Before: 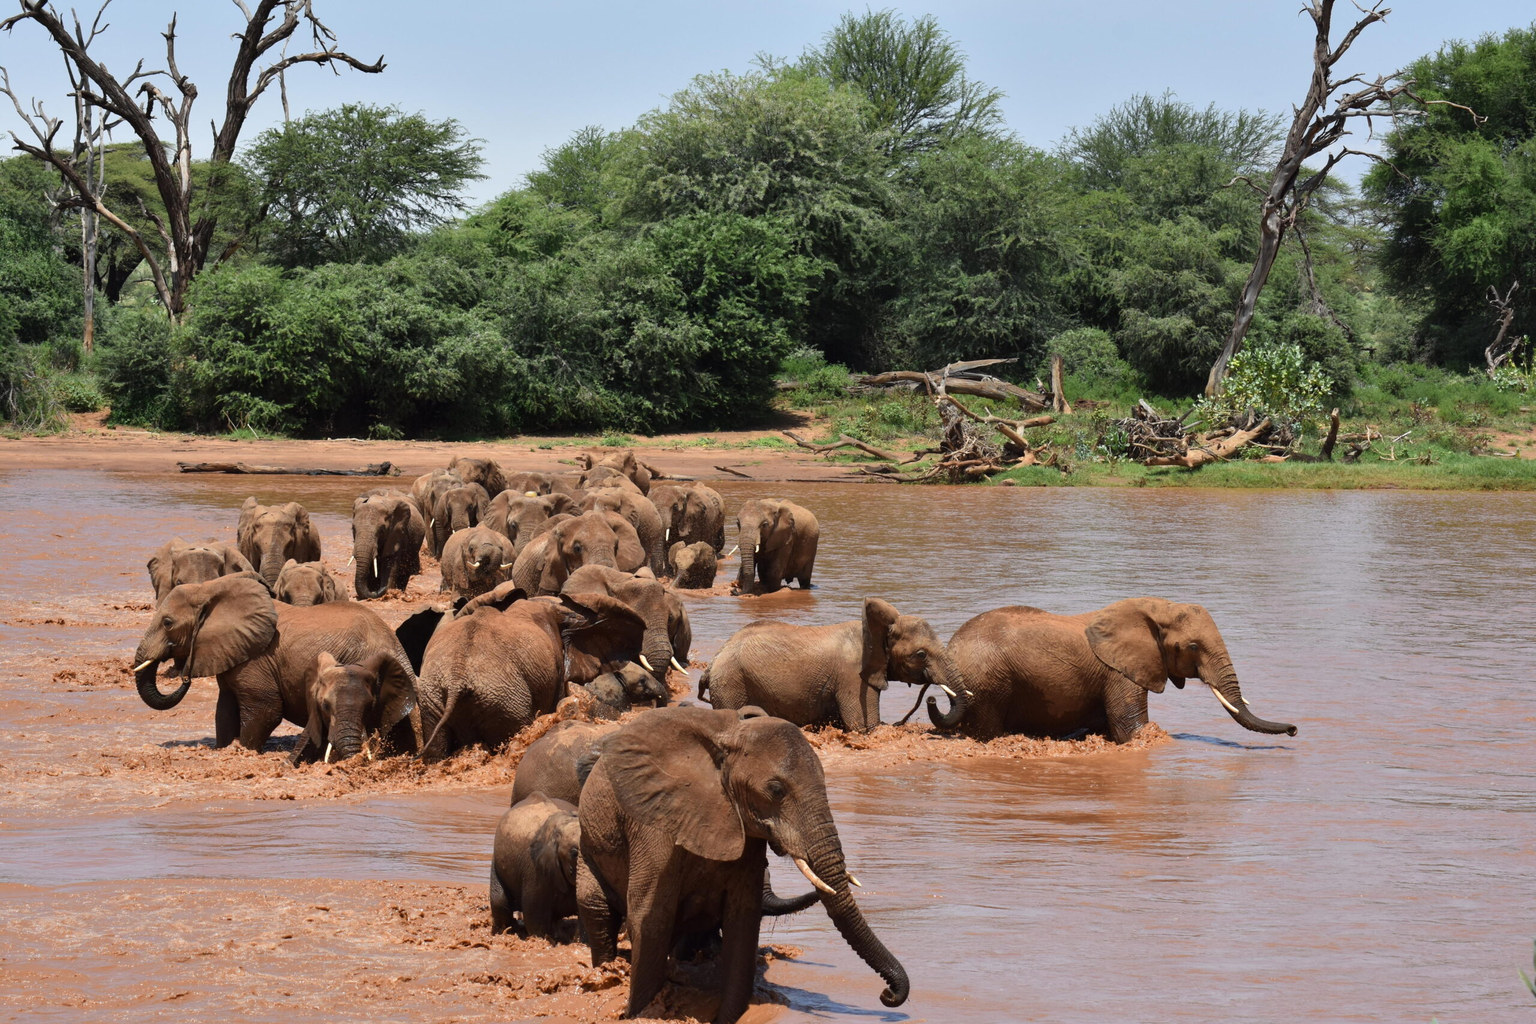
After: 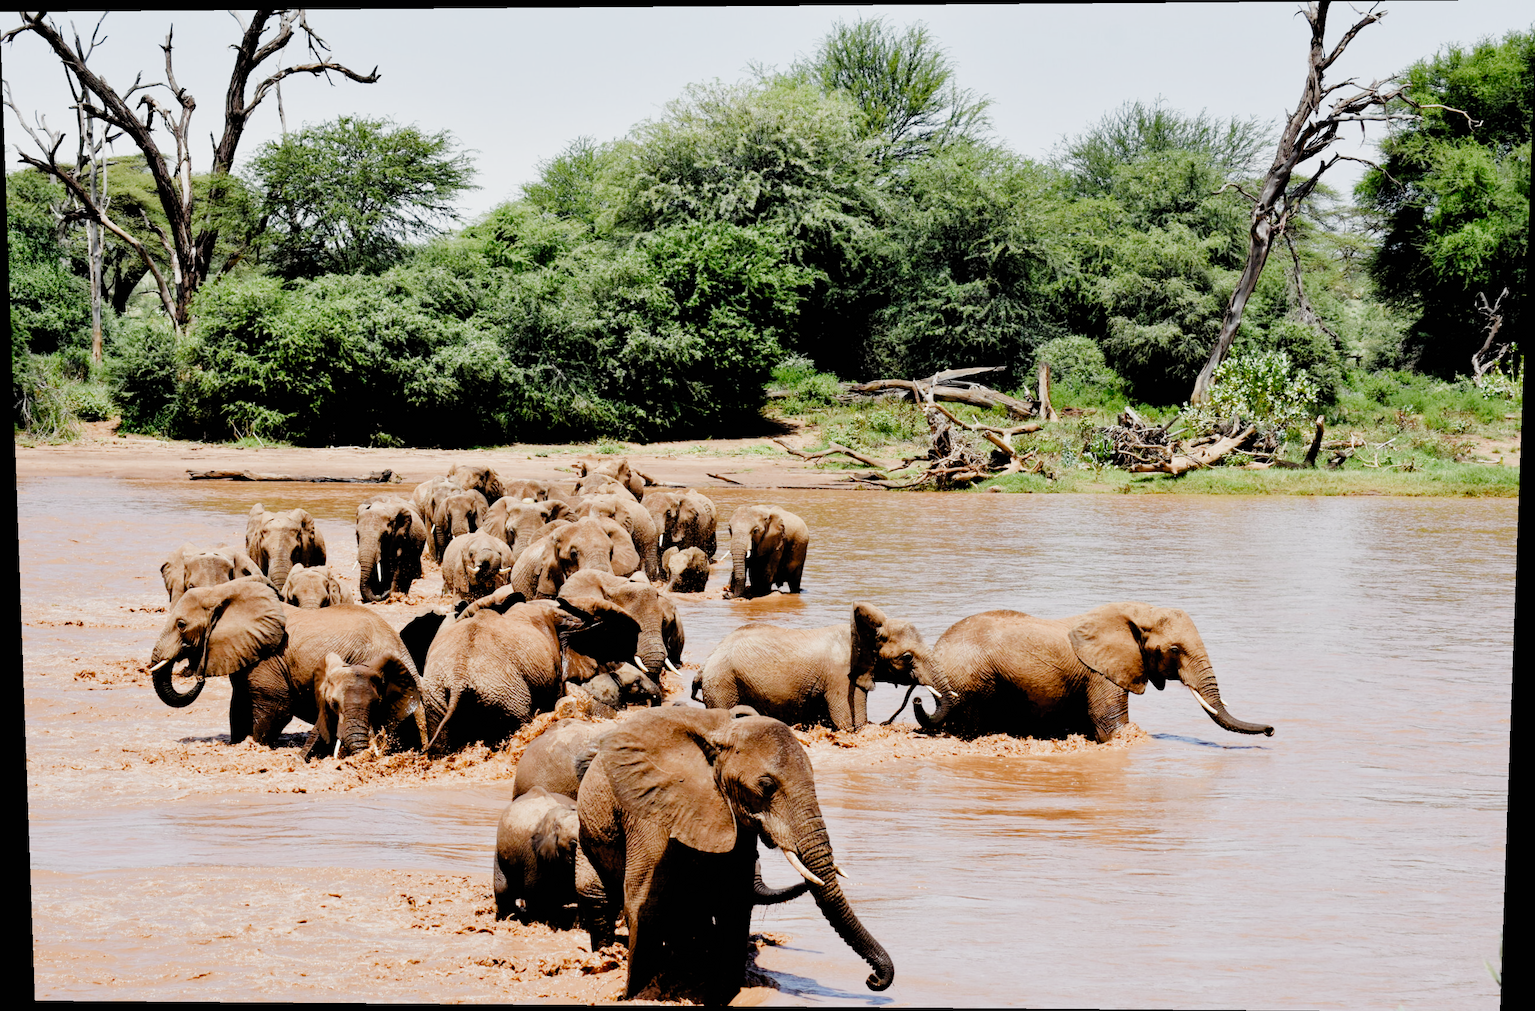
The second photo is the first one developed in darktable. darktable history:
exposure: black level correction 0, exposure 1.015 EV, compensate exposure bias true, compensate highlight preservation false
filmic rgb: black relative exposure -2.85 EV, white relative exposure 4.56 EV, hardness 1.77, contrast 1.25, preserve chrominance no, color science v5 (2021)
rotate and perspective: lens shift (vertical) 0.048, lens shift (horizontal) -0.024, automatic cropping off
